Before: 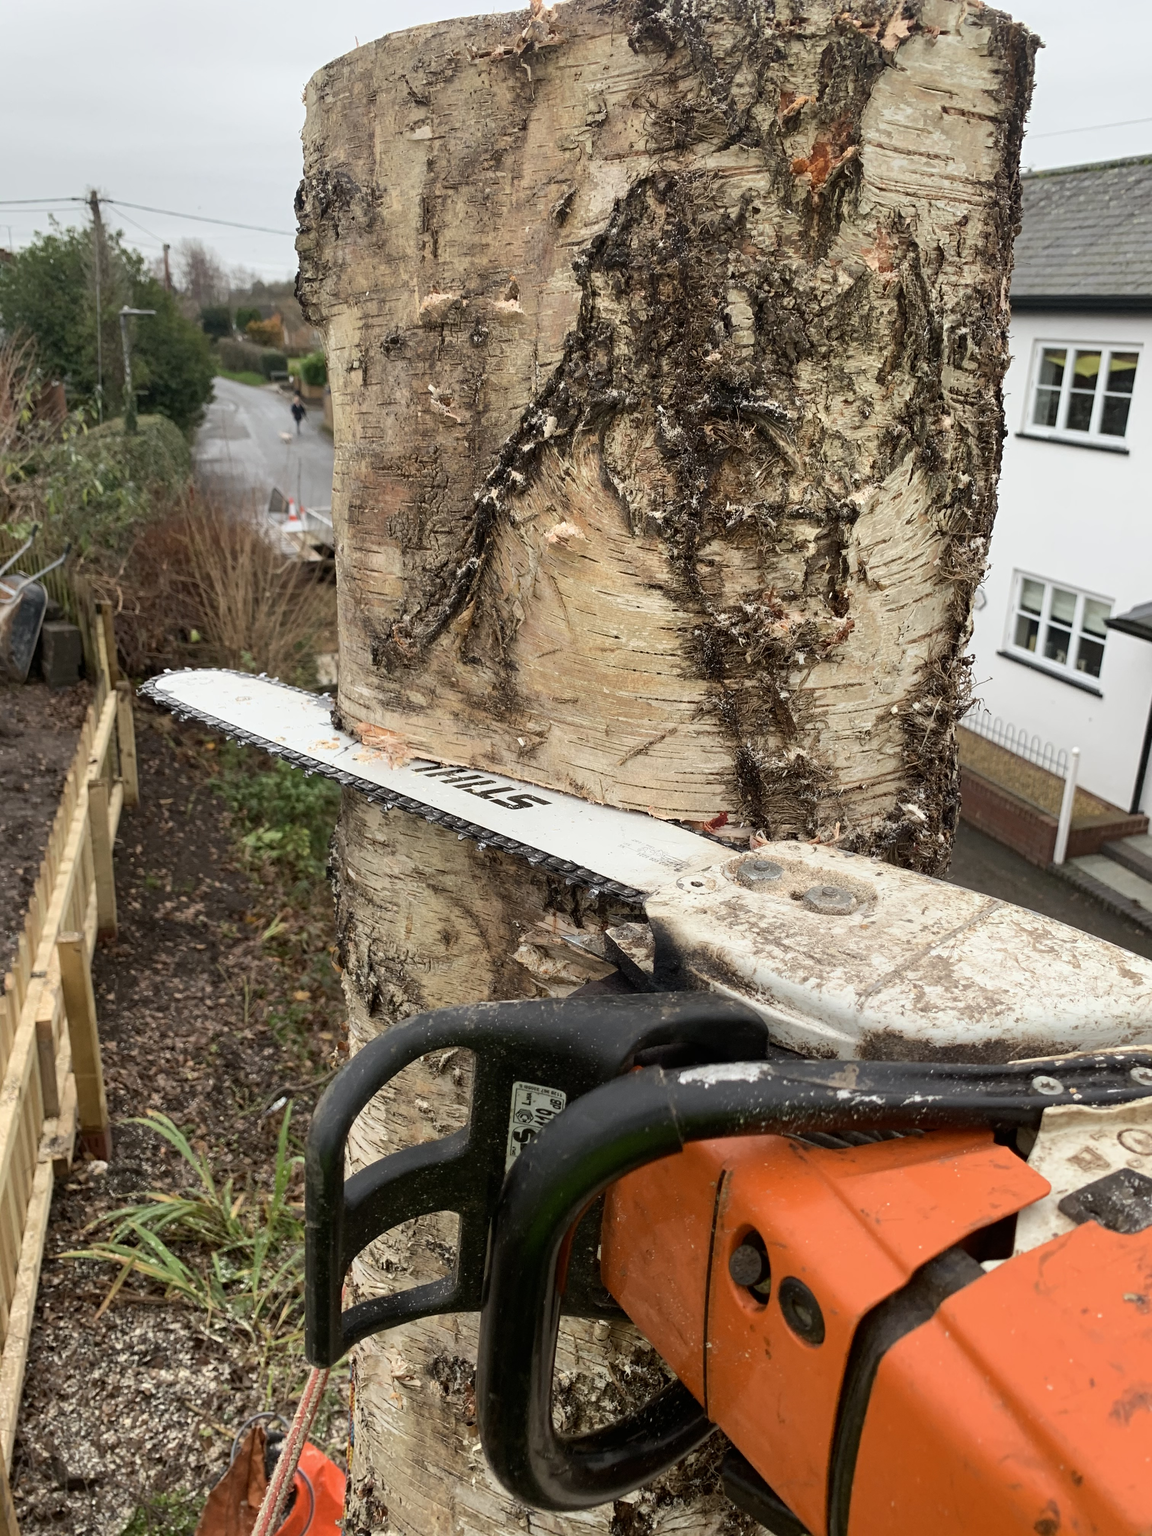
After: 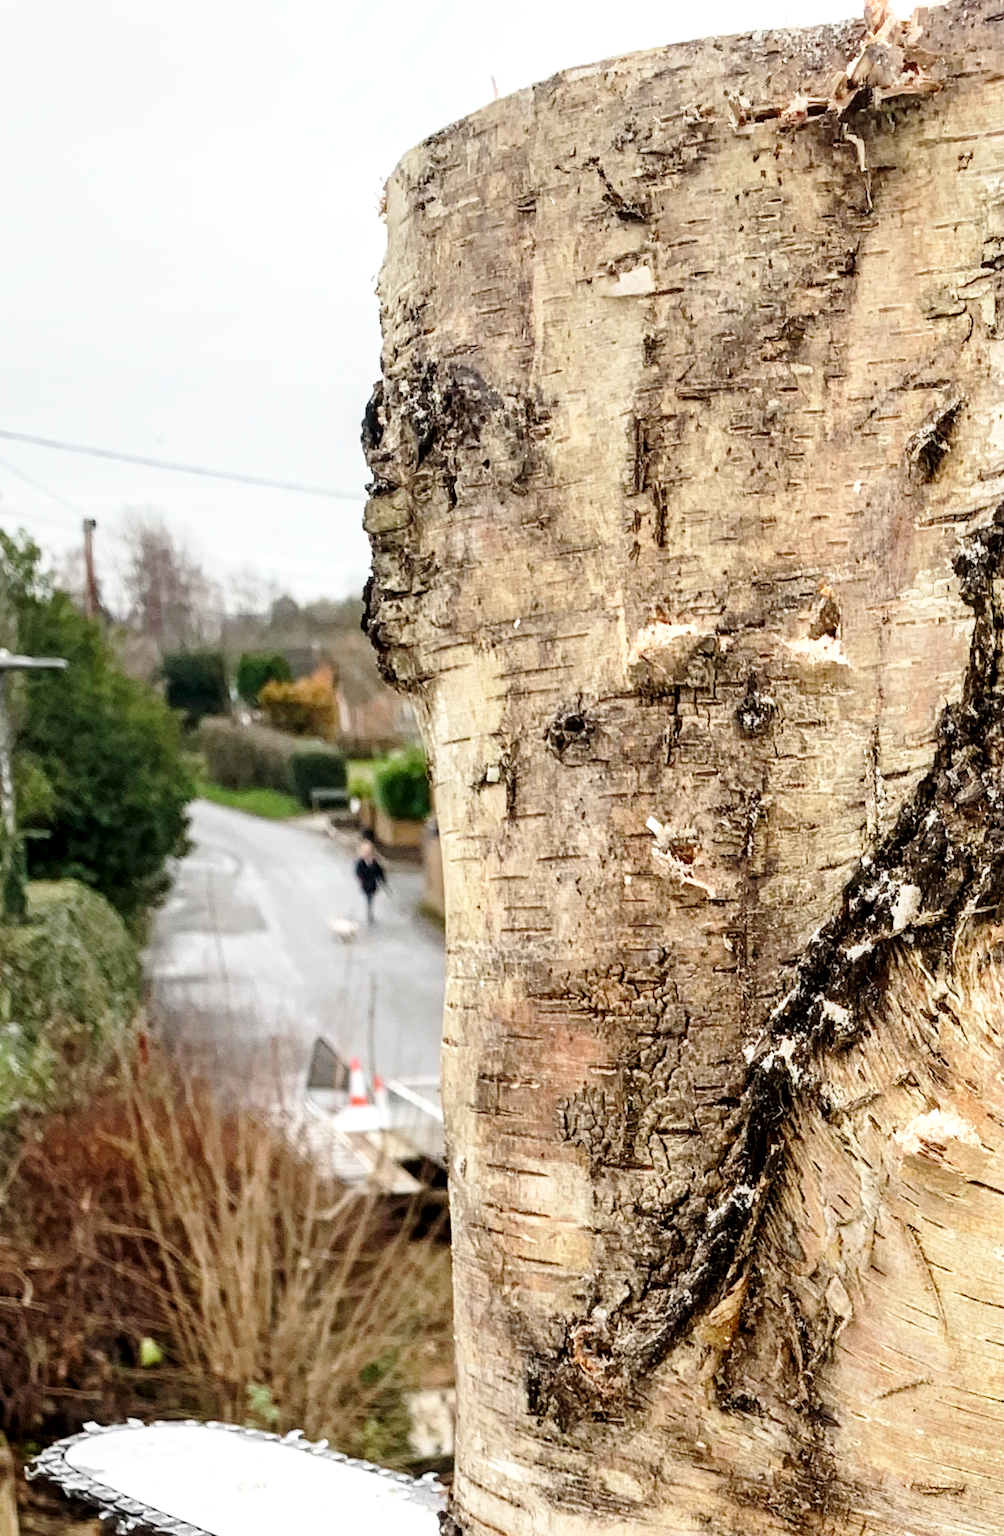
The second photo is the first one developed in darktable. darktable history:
exposure: compensate highlight preservation false
local contrast: highlights 30%, shadows 76%, midtone range 0.745
base curve: curves: ch0 [(0, 0) (0.028, 0.03) (0.121, 0.232) (0.46, 0.748) (0.859, 0.968) (1, 1)], preserve colors none
crop and rotate: left 10.836%, top 0.069%, right 48.182%, bottom 52.947%
